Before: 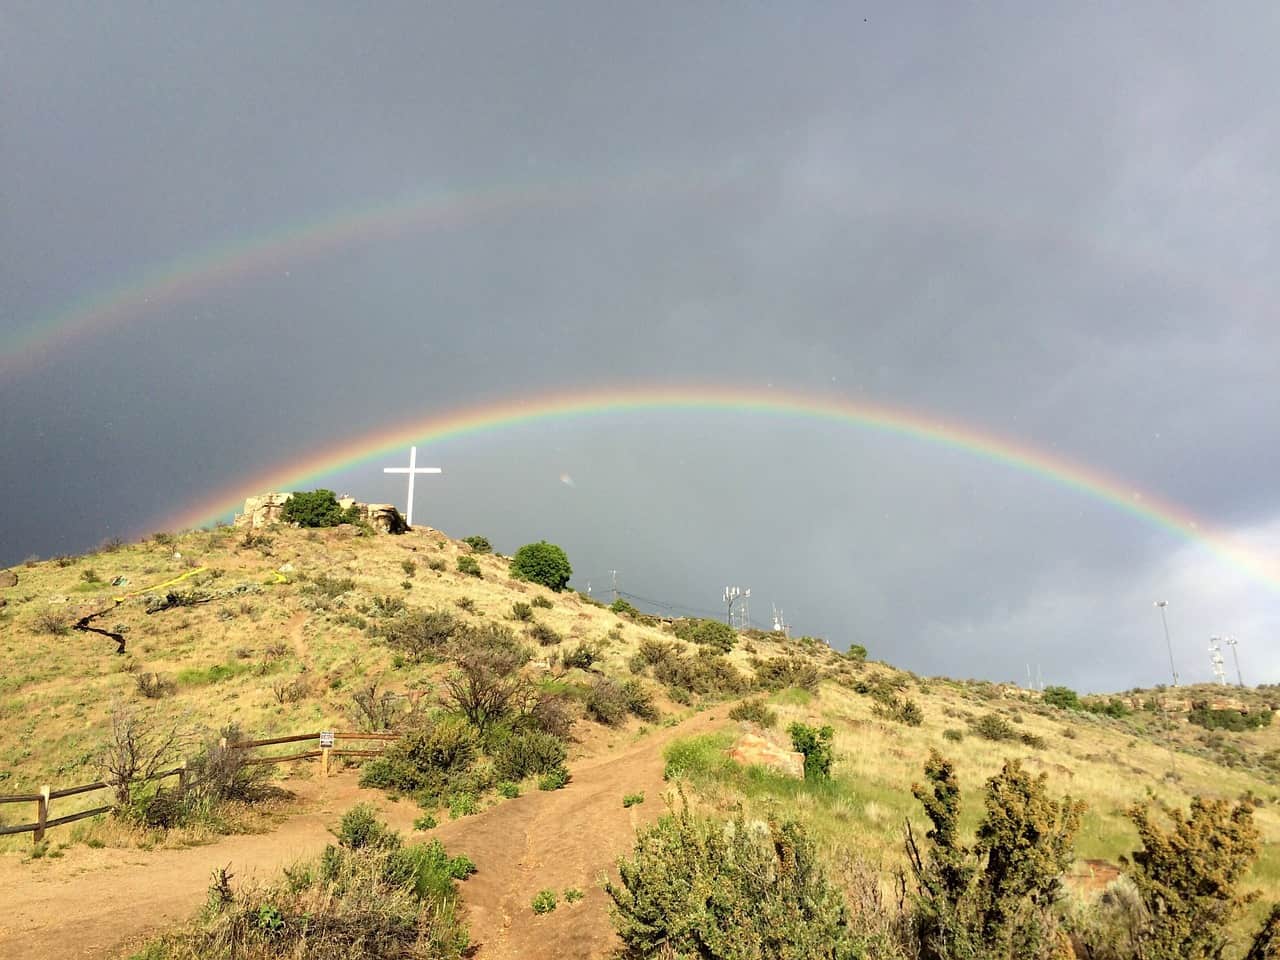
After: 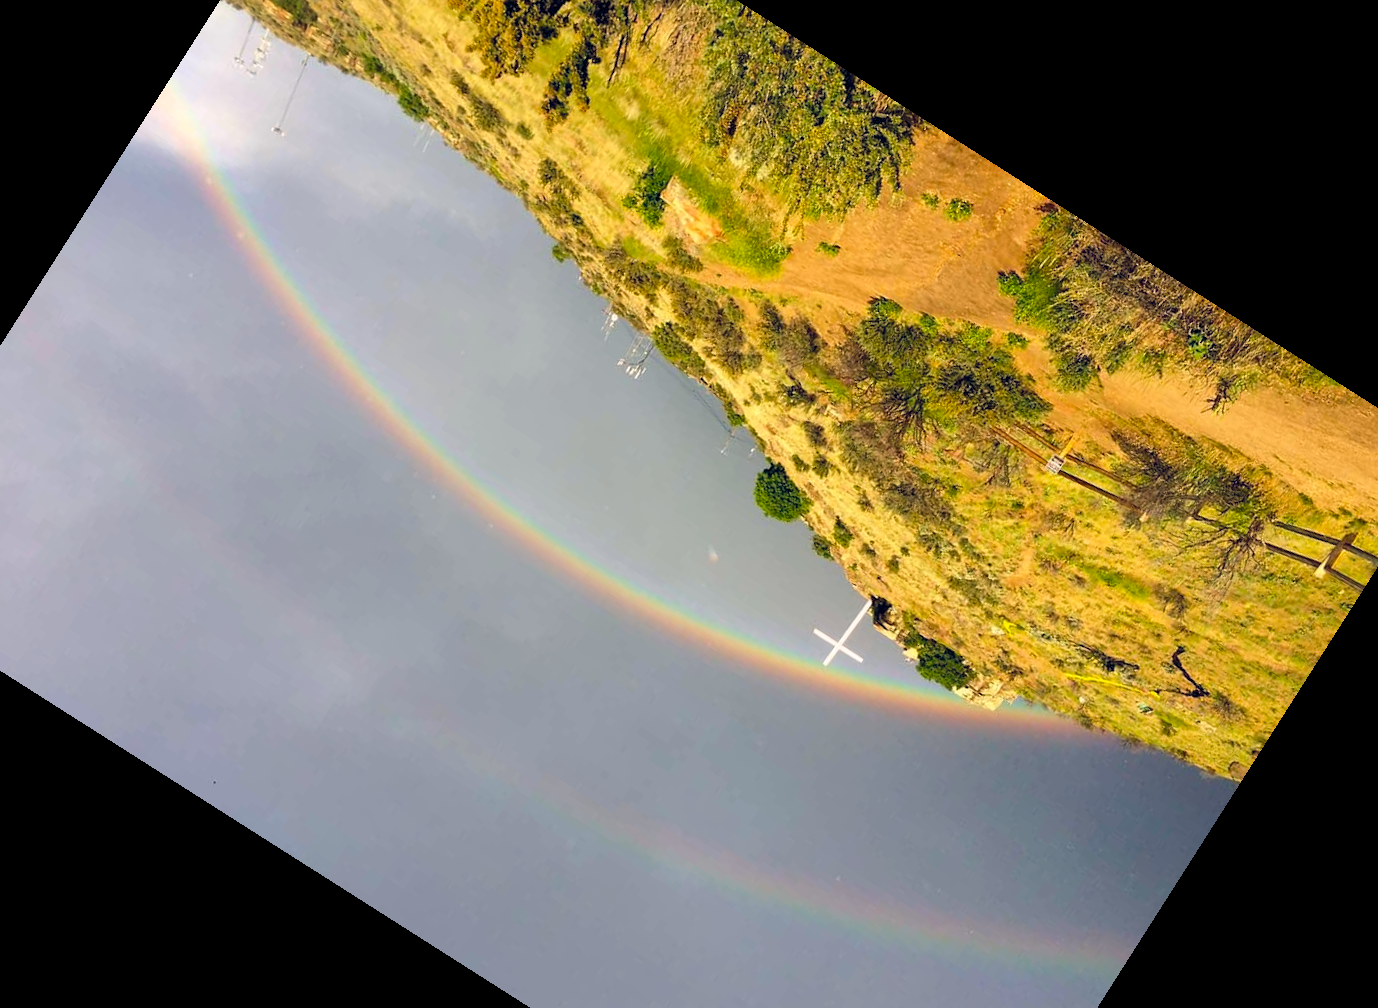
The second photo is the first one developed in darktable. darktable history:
crop and rotate: angle 147.55°, left 9.162%, top 15.567%, right 4.431%, bottom 17.067%
color balance rgb: highlights gain › chroma 1.594%, highlights gain › hue 55.2°, global offset › chroma 0.143%, global offset › hue 253.35°, perceptual saturation grading › global saturation 29.412%, global vibrance 20%
contrast brightness saturation: contrast 0.032, brightness -0.031
